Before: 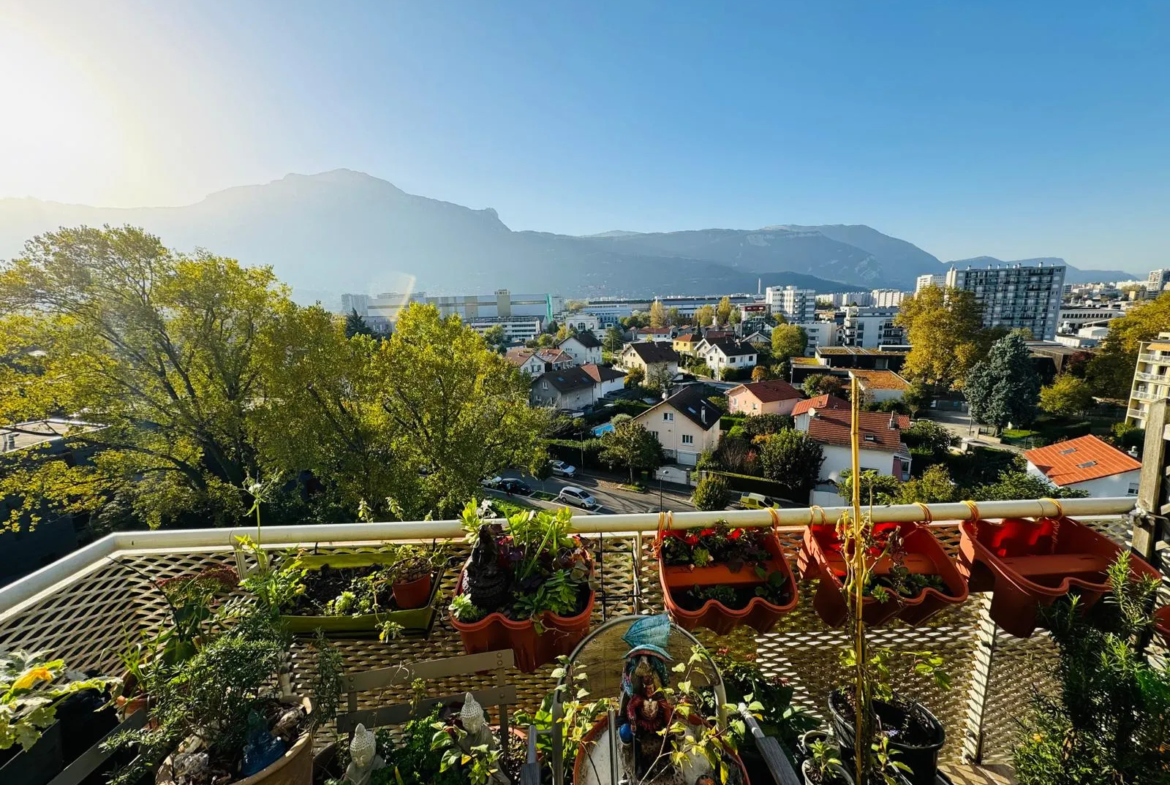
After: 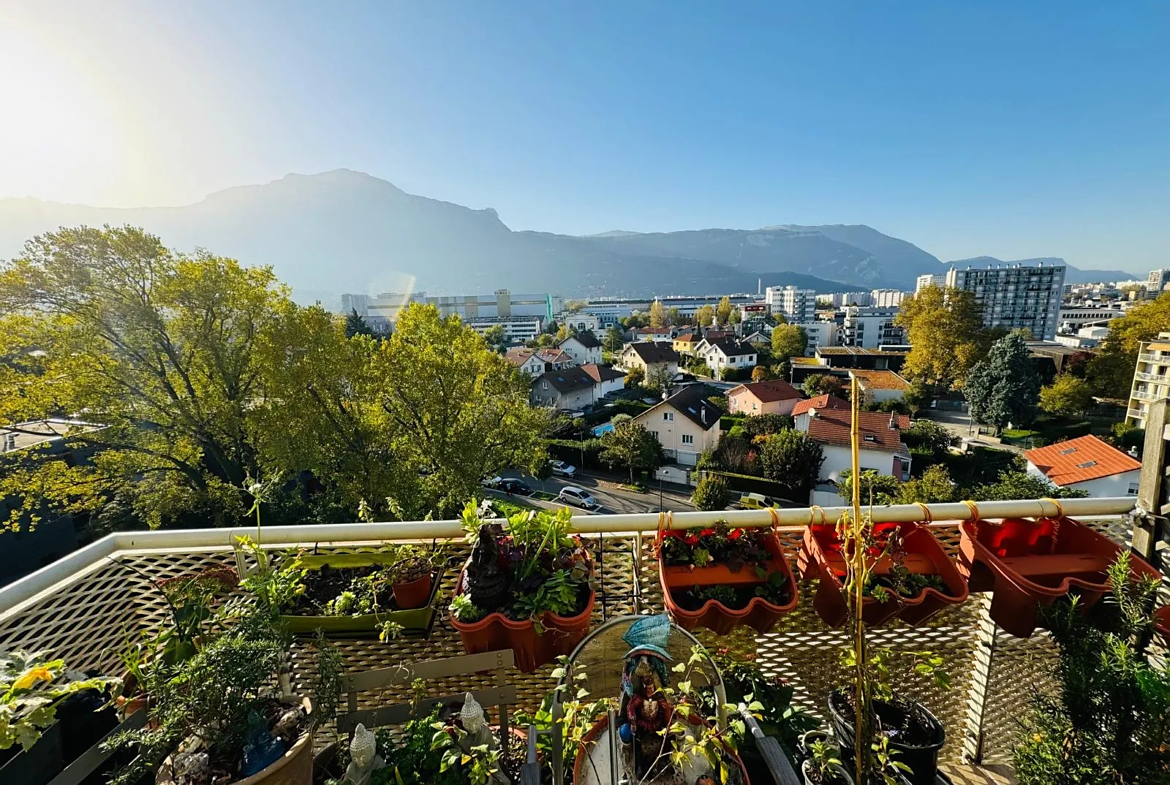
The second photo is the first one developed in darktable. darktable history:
sharpen: radius 0.998, threshold 0.925
